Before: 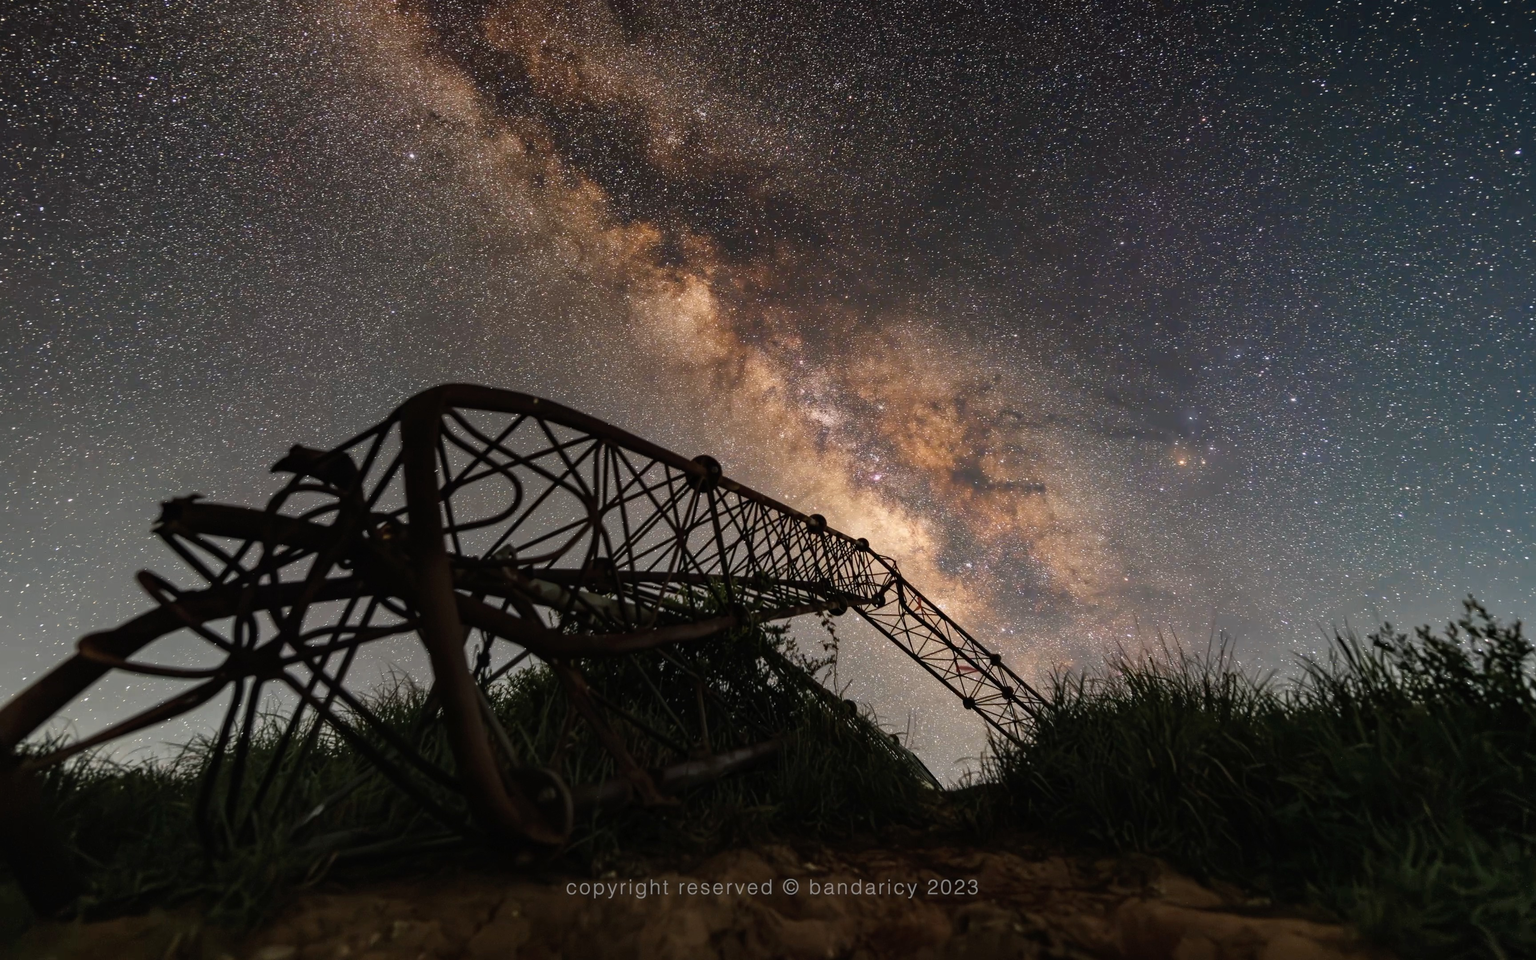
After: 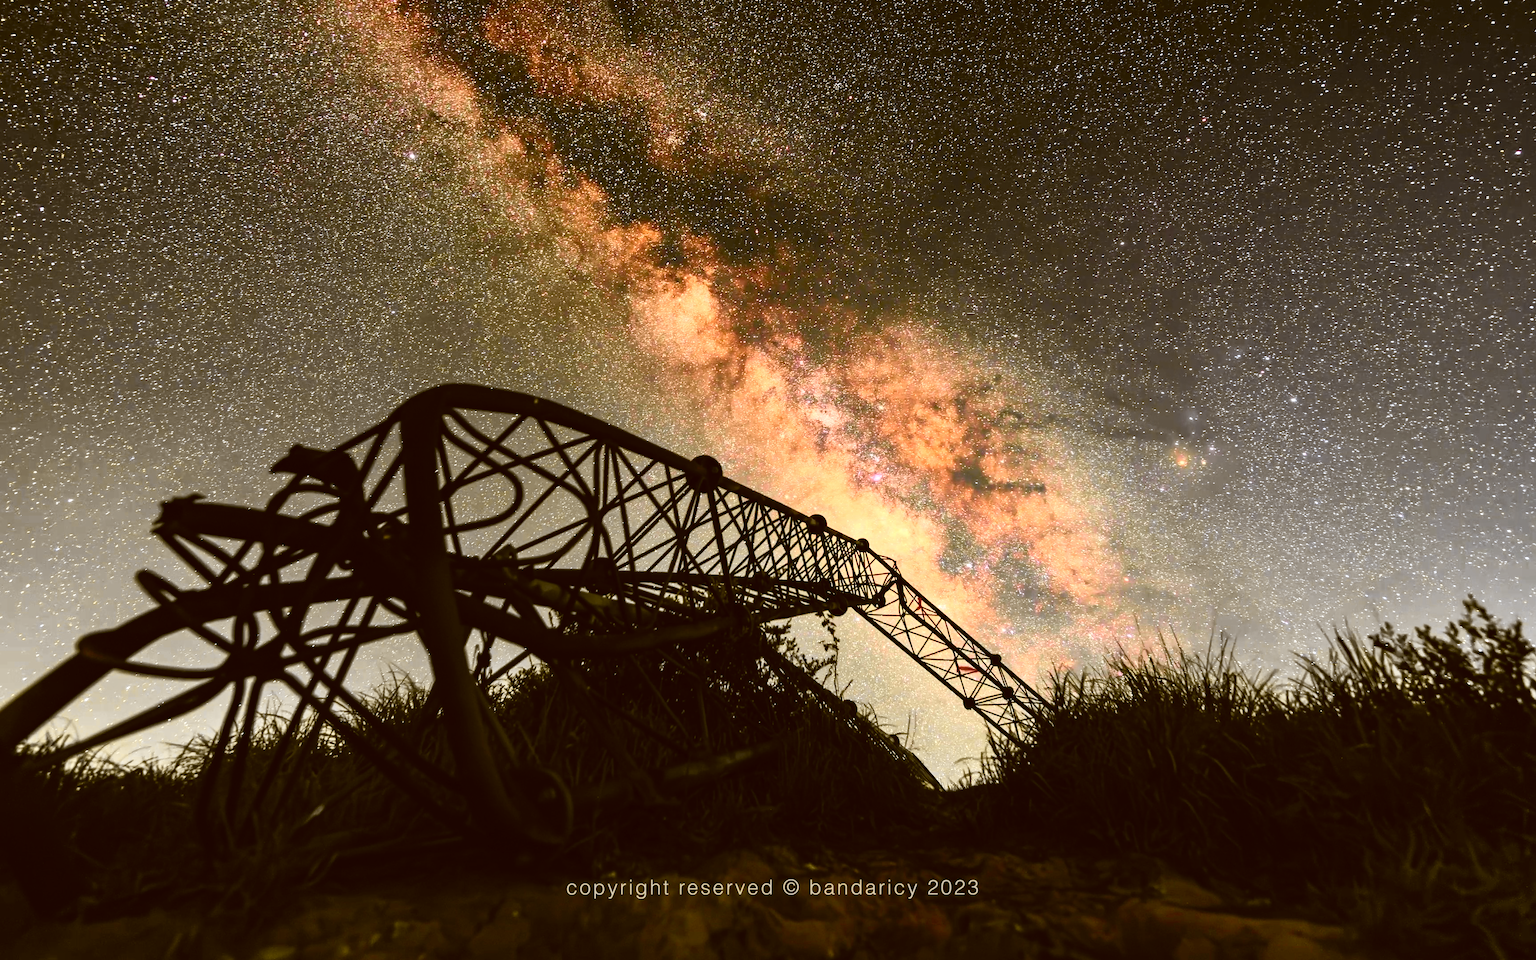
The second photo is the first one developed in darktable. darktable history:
tone curve: curves: ch0 [(0, 0.017) (0.259, 0.344) (0.593, 0.778) (0.786, 0.931) (1, 0.999)]; ch1 [(0, 0) (0.405, 0.387) (0.442, 0.47) (0.492, 0.5) (0.511, 0.503) (0.548, 0.596) (0.7, 0.795) (1, 1)]; ch2 [(0, 0) (0.411, 0.433) (0.5, 0.504) (0.535, 0.581) (1, 1)], color space Lab, independent channels, preserve colors none
tone equalizer: -8 EV -0.75 EV, -7 EV -0.7 EV, -6 EV -0.6 EV, -5 EV -0.4 EV, -3 EV 0.4 EV, -2 EV 0.6 EV, -1 EV 0.7 EV, +0 EV 0.75 EV, edges refinement/feathering 500, mask exposure compensation -1.57 EV, preserve details no
color correction: highlights a* -0.482, highlights b* 0.161, shadows a* 4.66, shadows b* 20.72
